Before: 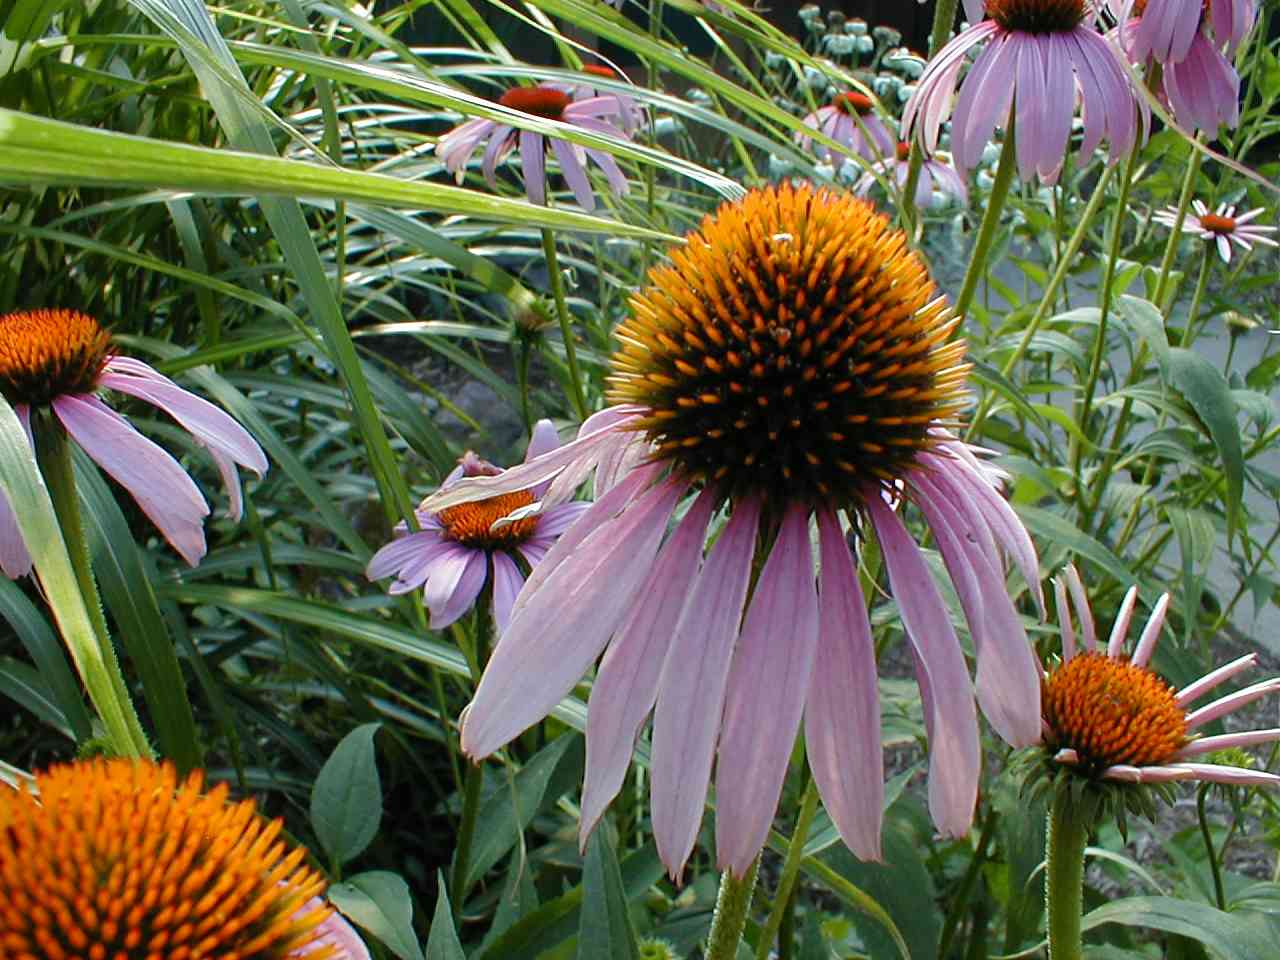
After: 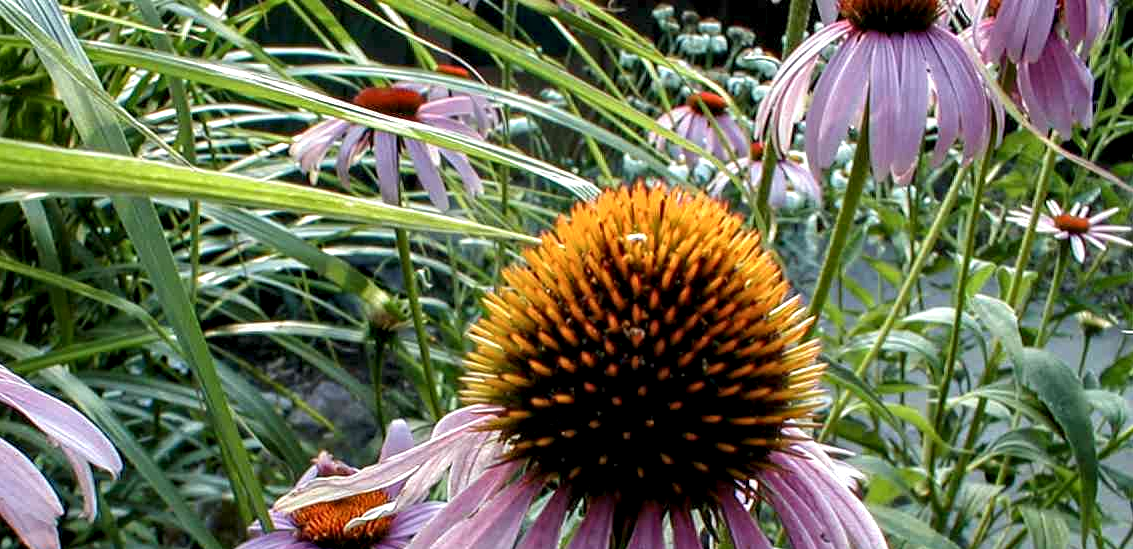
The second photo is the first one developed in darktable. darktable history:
crop and rotate: left 11.481%, bottom 42.76%
local contrast: highlights 60%, shadows 62%, detail 160%
